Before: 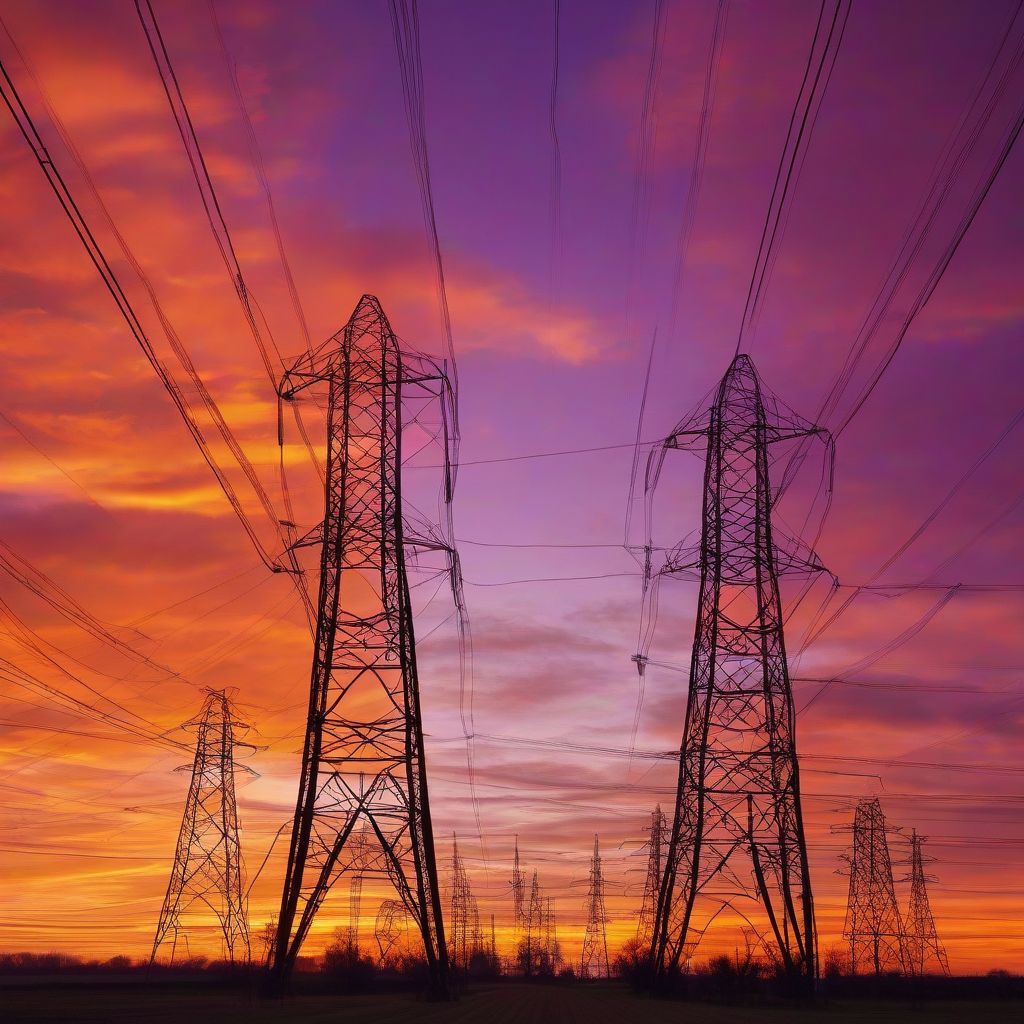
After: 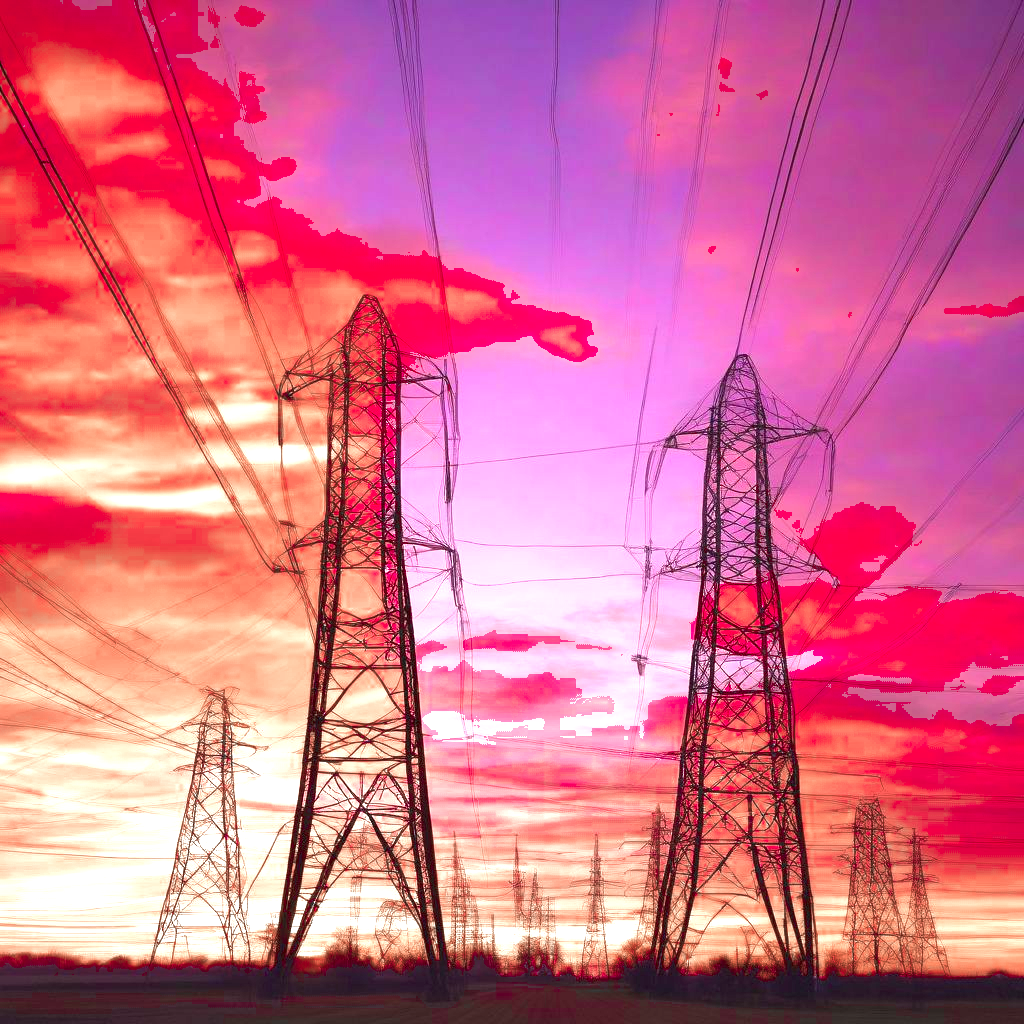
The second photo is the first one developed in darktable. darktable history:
color zones: curves: ch0 [(0, 0.278) (0.143, 0.5) (0.286, 0.5) (0.429, 0.5) (0.571, 0.5) (0.714, 0.5) (0.857, 0.5) (1, 0.5)]; ch1 [(0, 1) (0.143, 0.165) (0.286, 0) (0.429, 0) (0.571, 0) (0.714, 0) (0.857, 0.5) (1, 0.5)]; ch2 [(0, 0.508) (0.143, 0.5) (0.286, 0.5) (0.429, 0.5) (0.571, 0.5) (0.714, 0.5) (0.857, 0.5) (1, 0.5)]
exposure: black level correction 0, exposure 1.7 EV, compensate exposure bias true, compensate highlight preservation false
contrast brightness saturation: saturation -0.05
shadows and highlights: shadows 25, highlights -25
